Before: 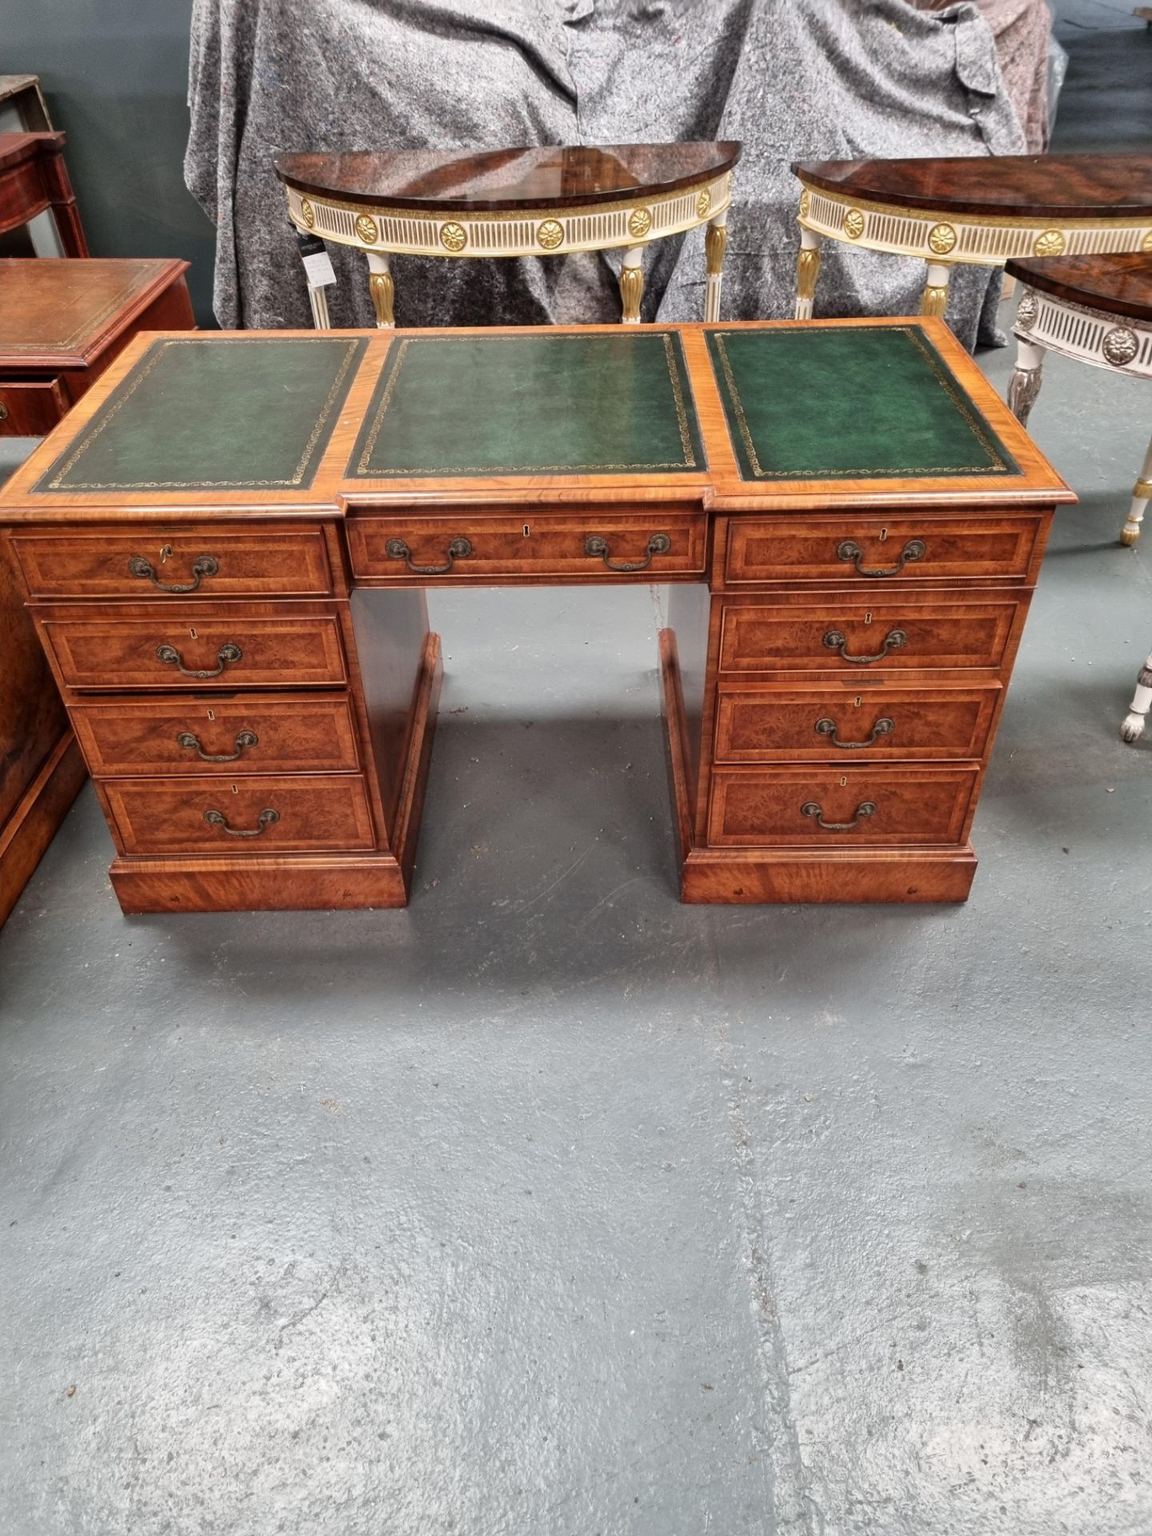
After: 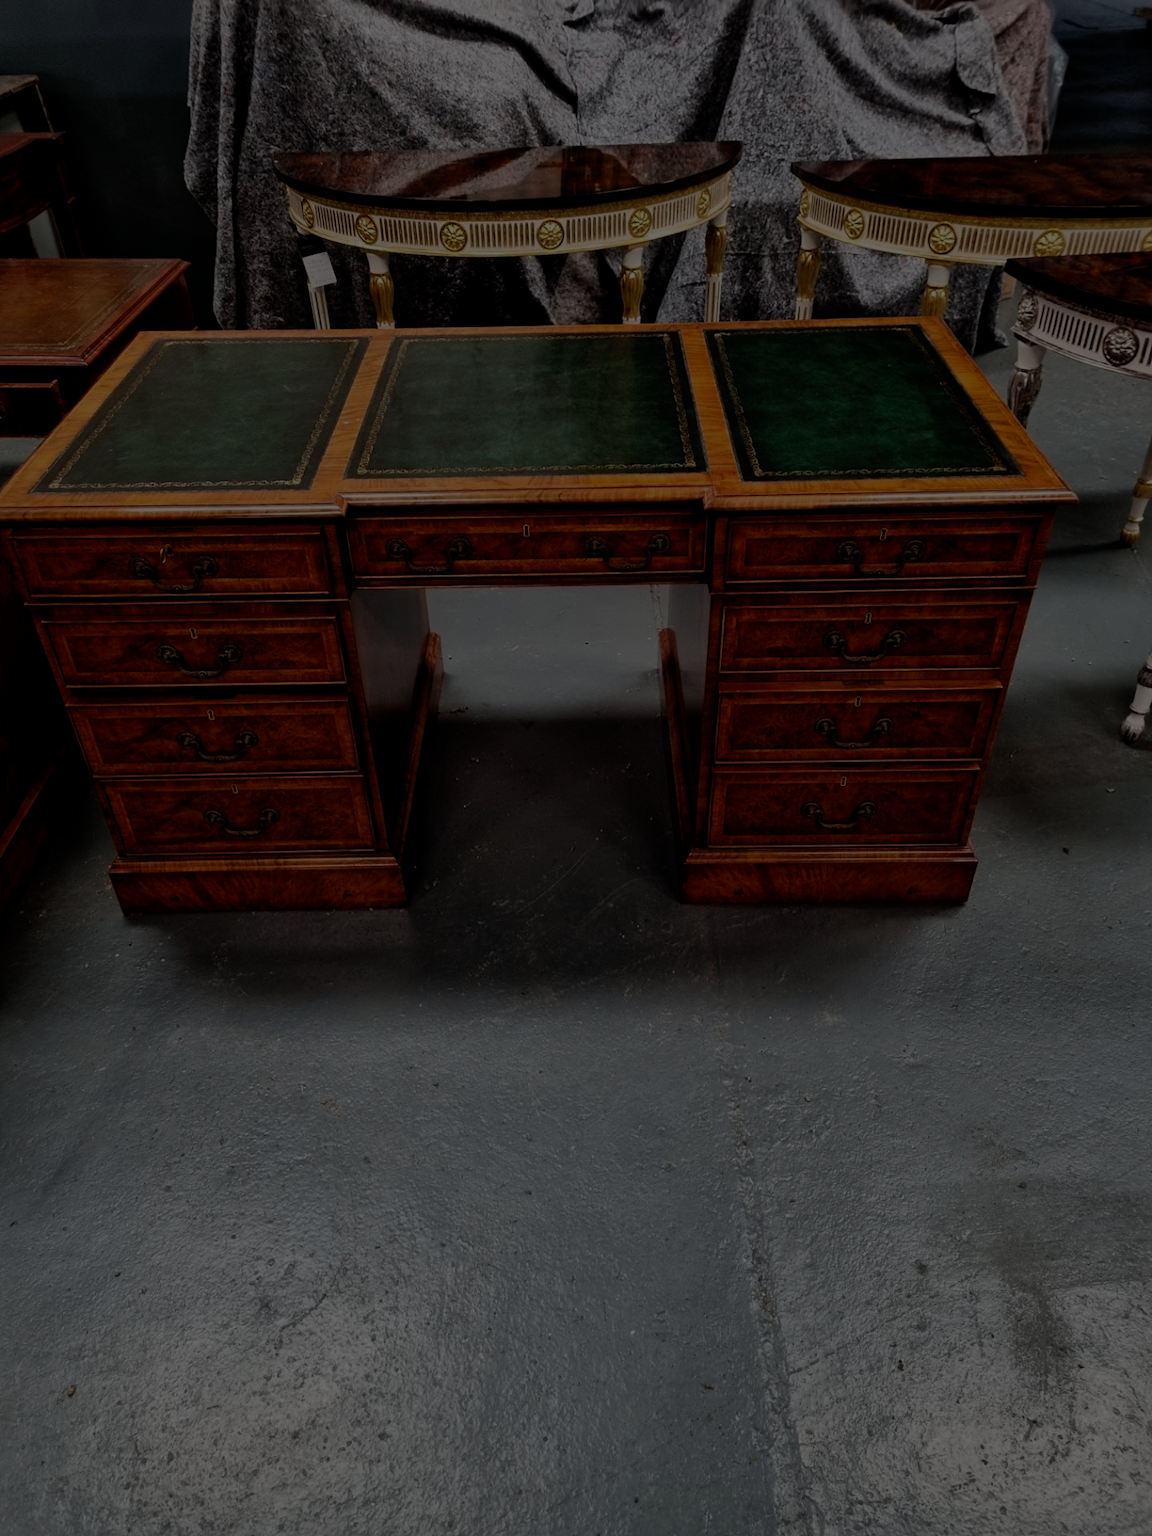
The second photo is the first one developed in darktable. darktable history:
filmic rgb: middle gray luminance 29%, black relative exposure -10.3 EV, white relative exposure 5.5 EV, threshold 6 EV, target black luminance 0%, hardness 3.95, latitude 2.04%, contrast 1.132, highlights saturation mix 5%, shadows ↔ highlights balance 15.11%, preserve chrominance no, color science v3 (2019), use custom middle-gray values true, iterations of high-quality reconstruction 0, enable highlight reconstruction true
color balance: input saturation 99%
exposure: exposure -2.002 EV, compensate highlight preservation false
